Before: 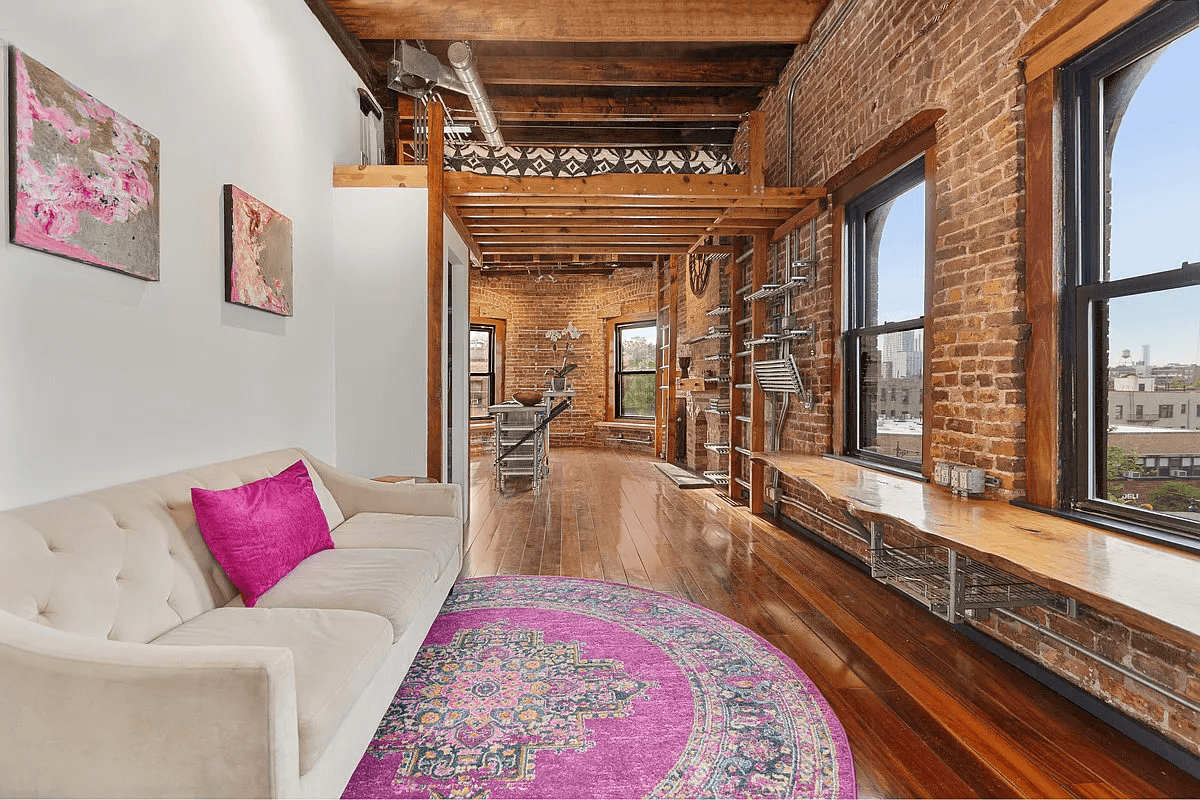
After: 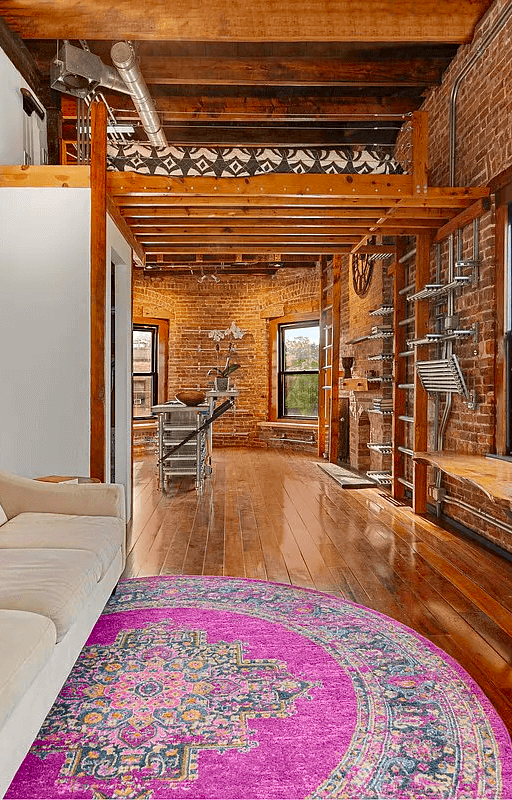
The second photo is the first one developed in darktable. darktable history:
crop: left 28.137%, right 29.124%
haze removal: compatibility mode true, adaptive false
contrast brightness saturation: brightness -0.026, saturation 0.369
